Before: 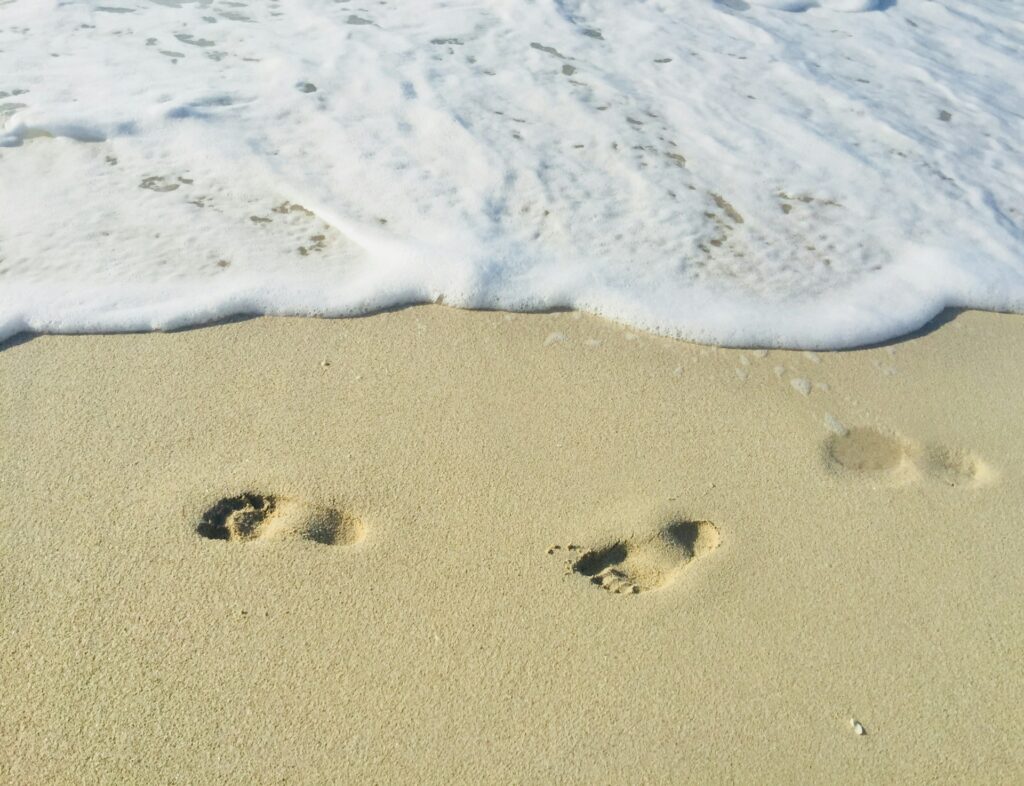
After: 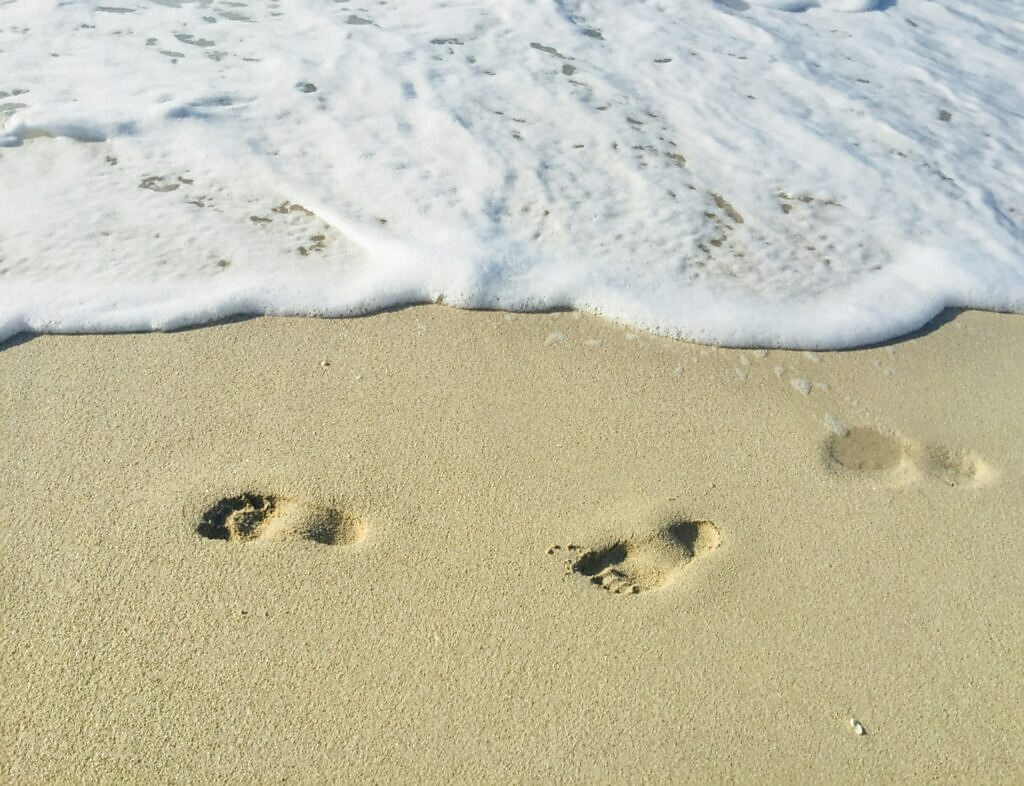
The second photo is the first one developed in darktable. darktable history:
local contrast: on, module defaults
sharpen: radius 1.553, amount 0.37, threshold 1.389
